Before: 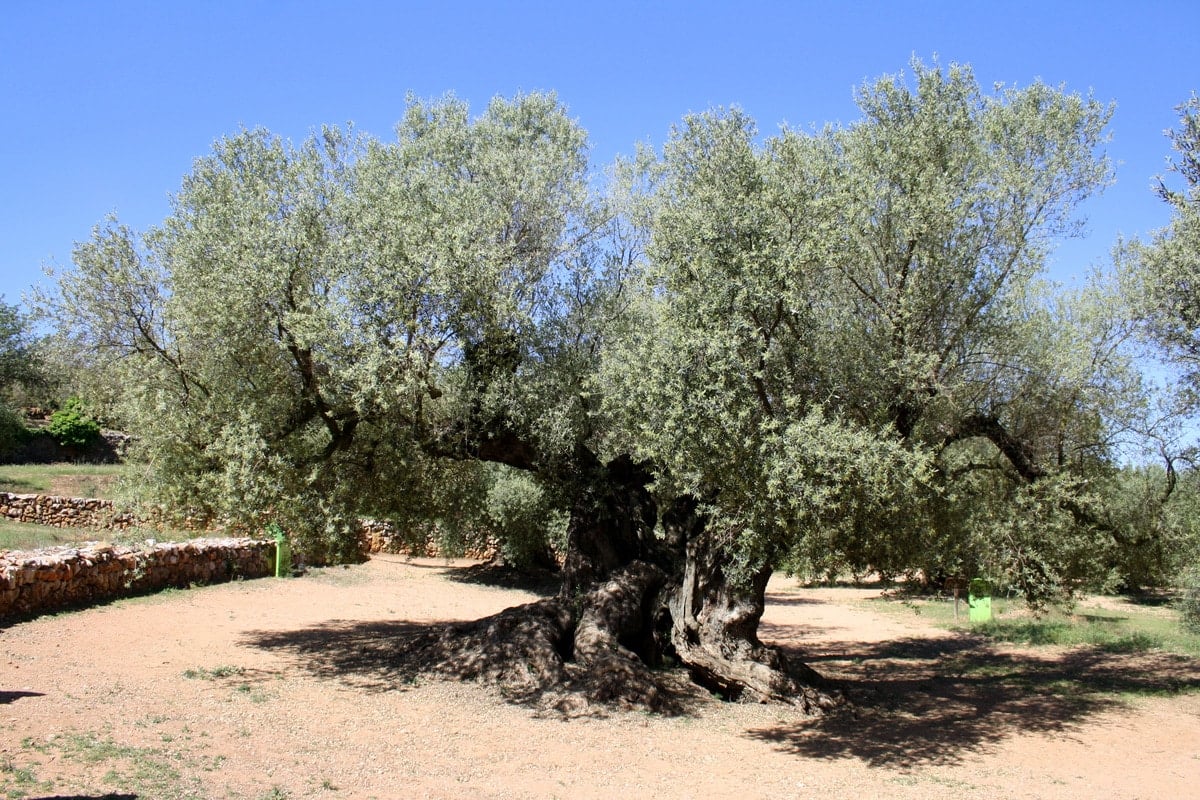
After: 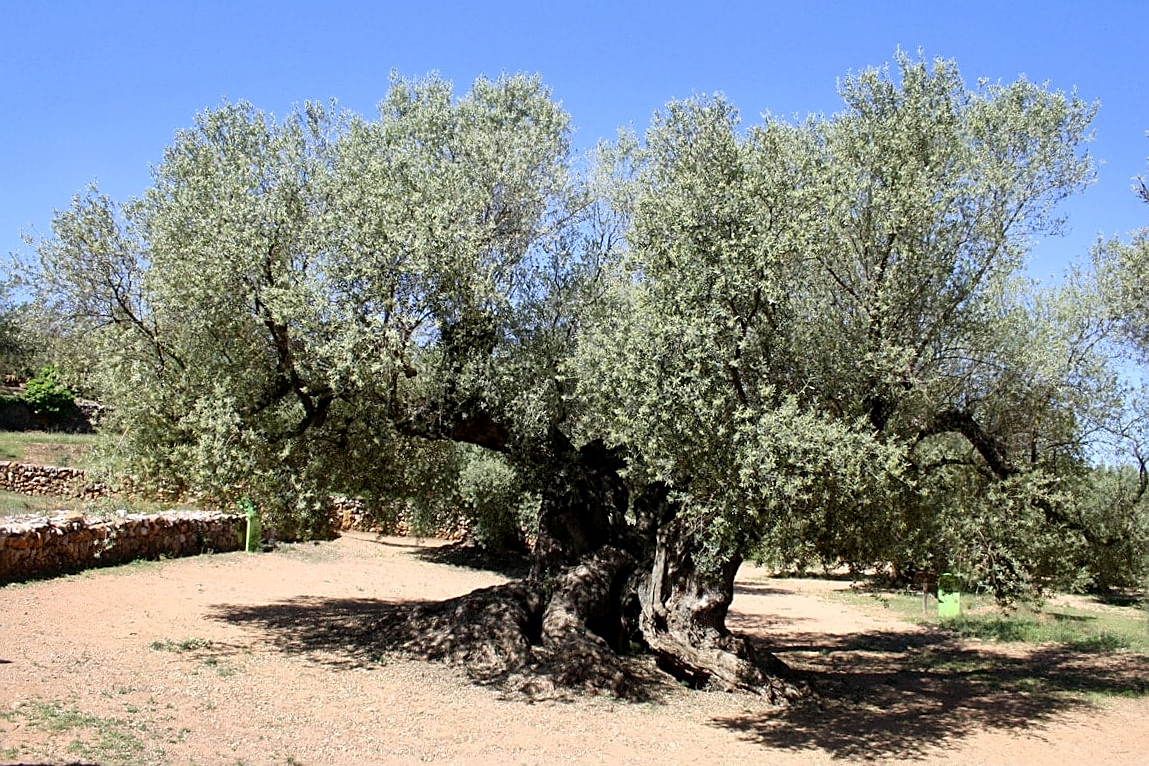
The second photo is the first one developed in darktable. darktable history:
sharpen: on, module defaults
local contrast: mode bilateral grid, contrast 20, coarseness 50, detail 120%, midtone range 0.2
crop and rotate: angle -1.69°
